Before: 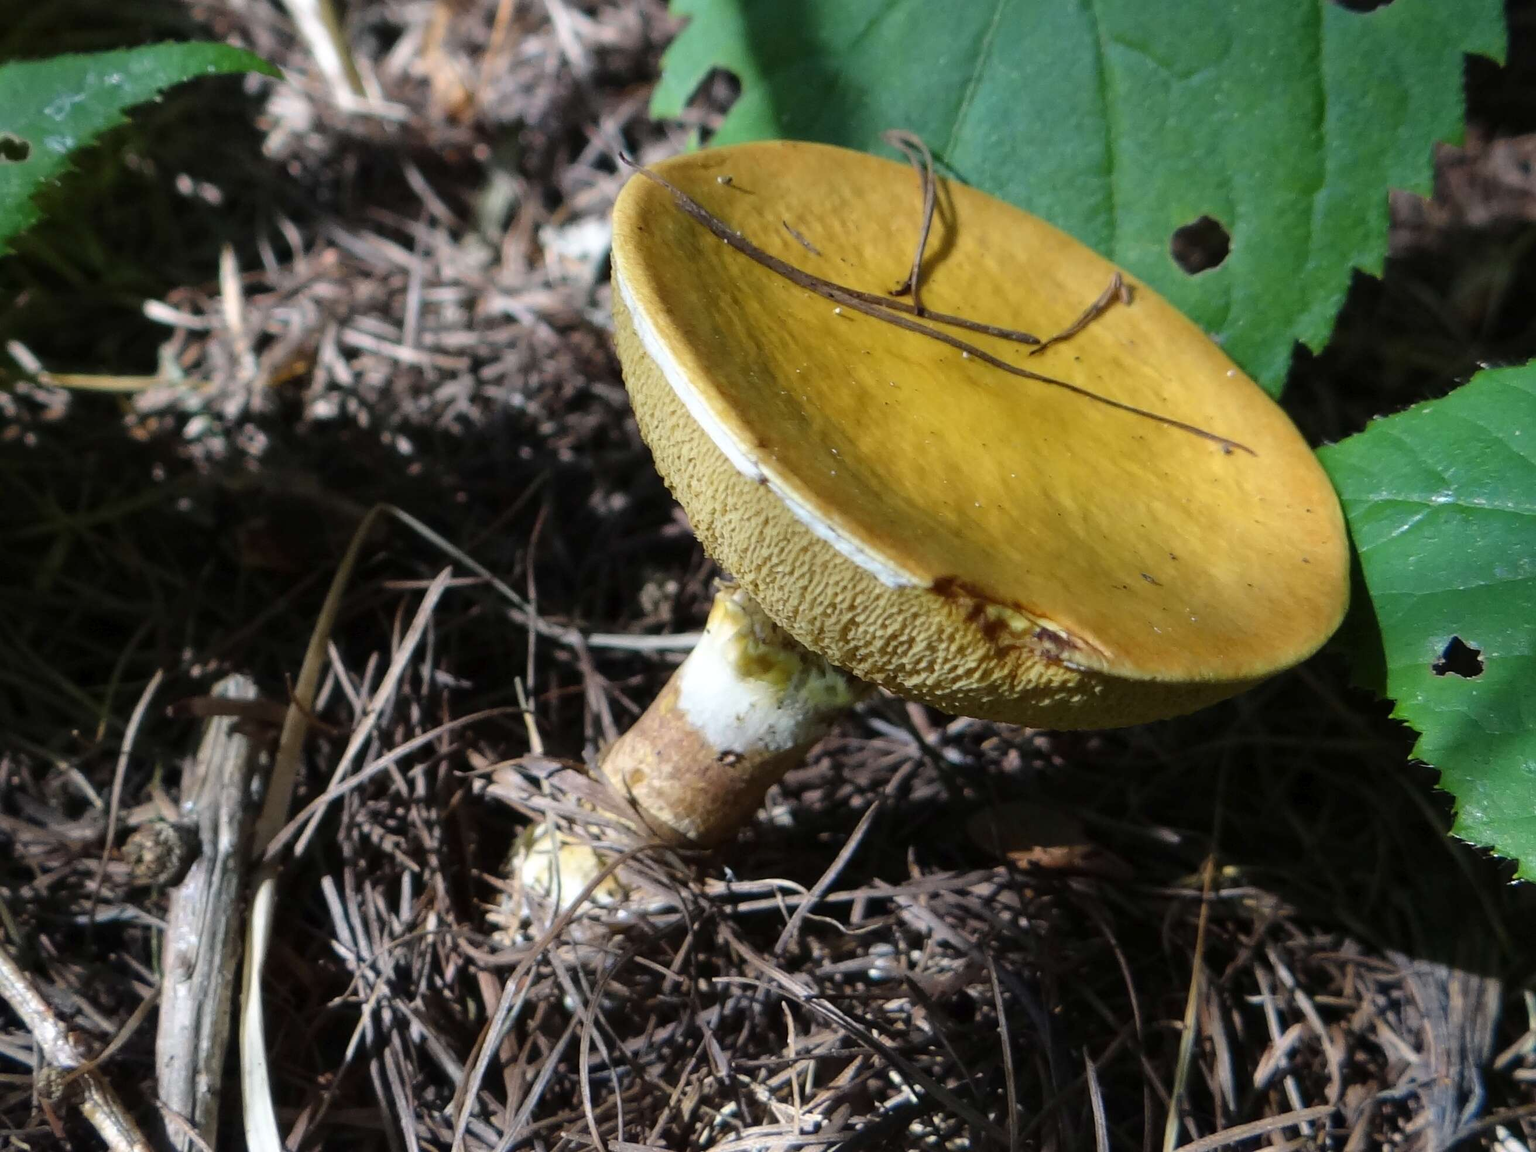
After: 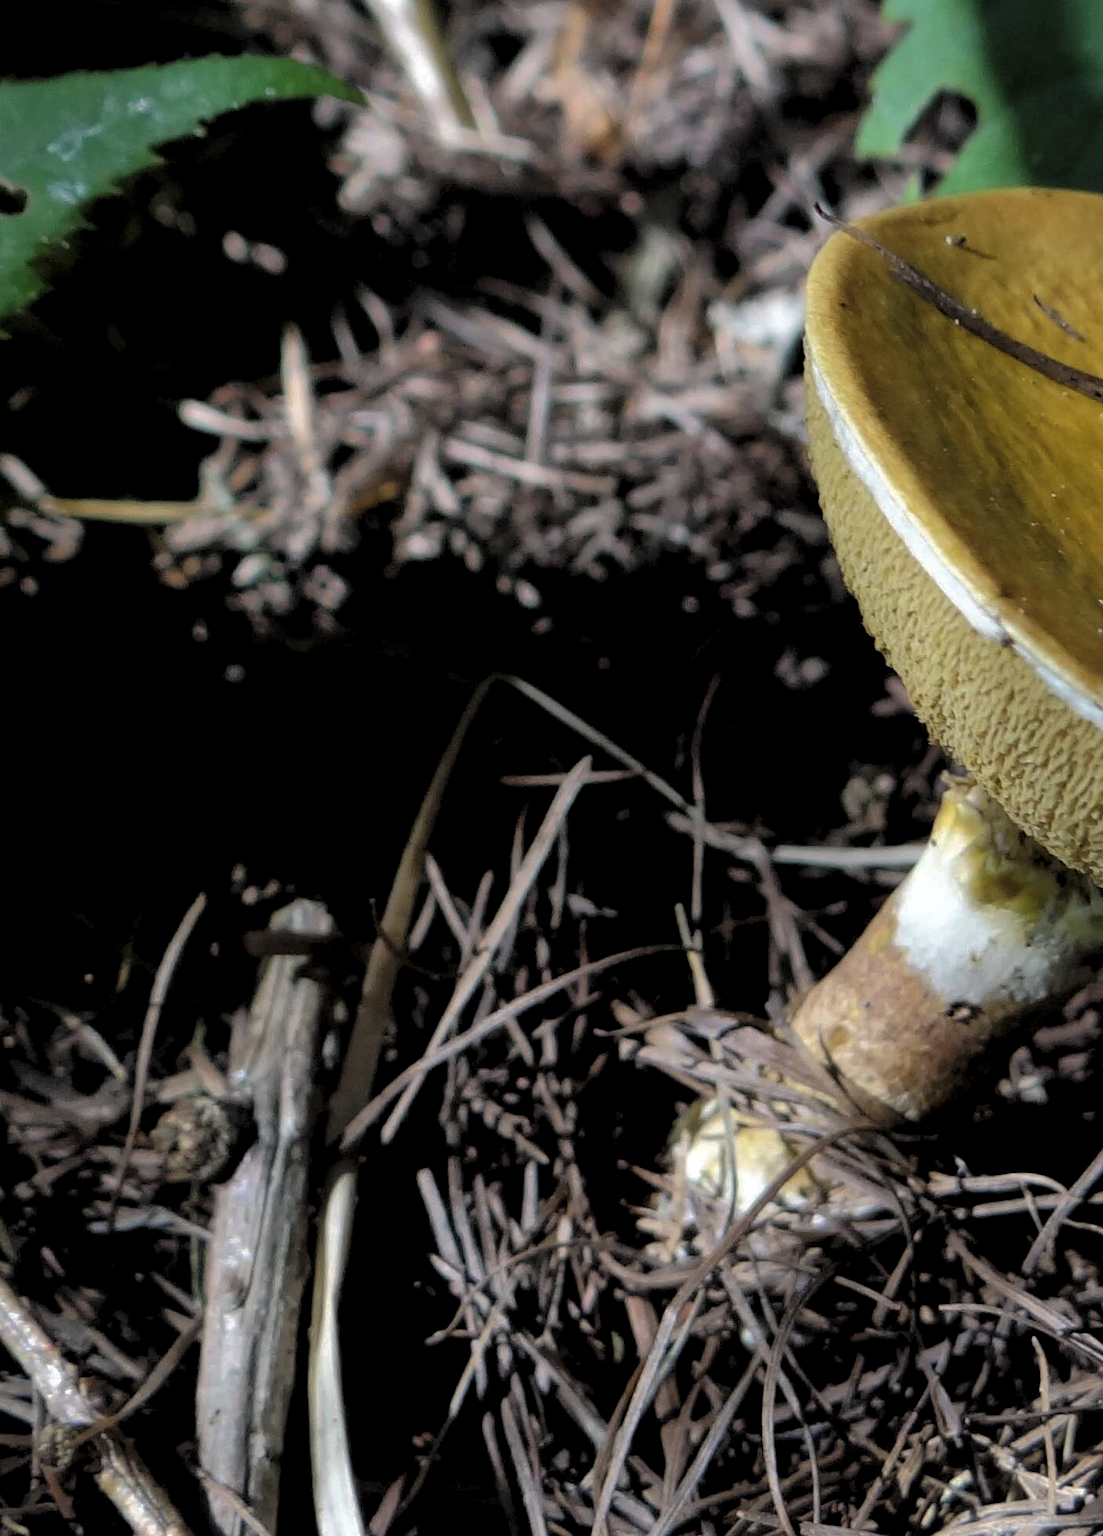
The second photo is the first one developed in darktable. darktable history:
crop: left 0.587%, right 45.588%, bottom 0.086%
shadows and highlights: shadows 40, highlights -60
levels: levels [0.116, 0.574, 1]
